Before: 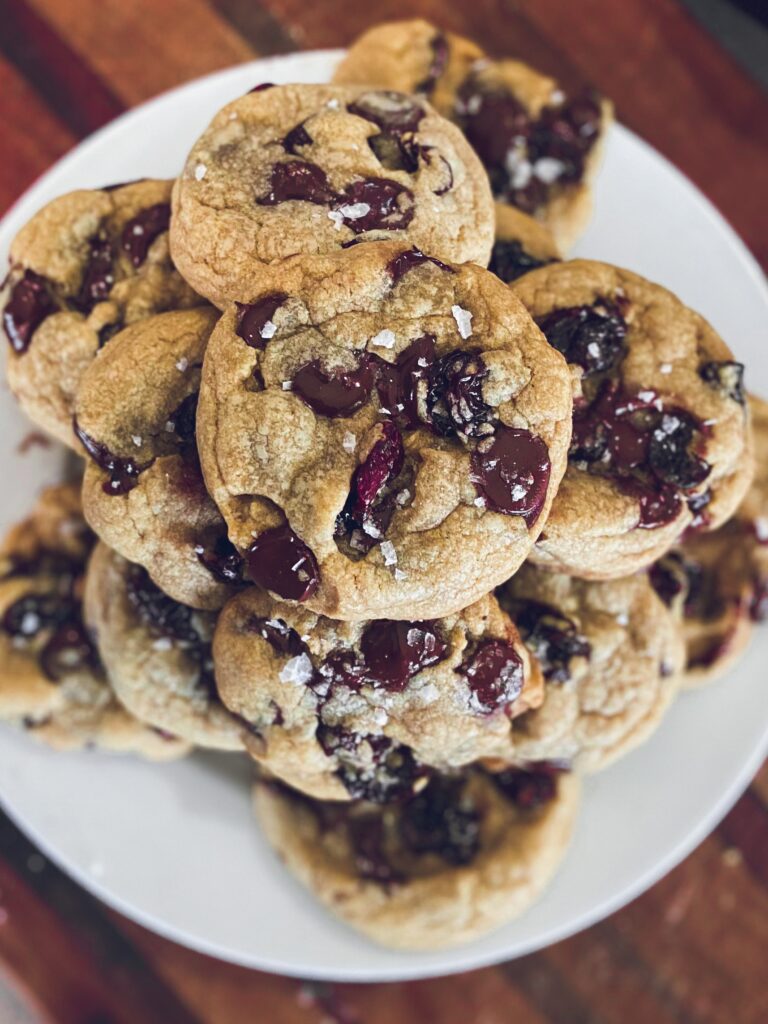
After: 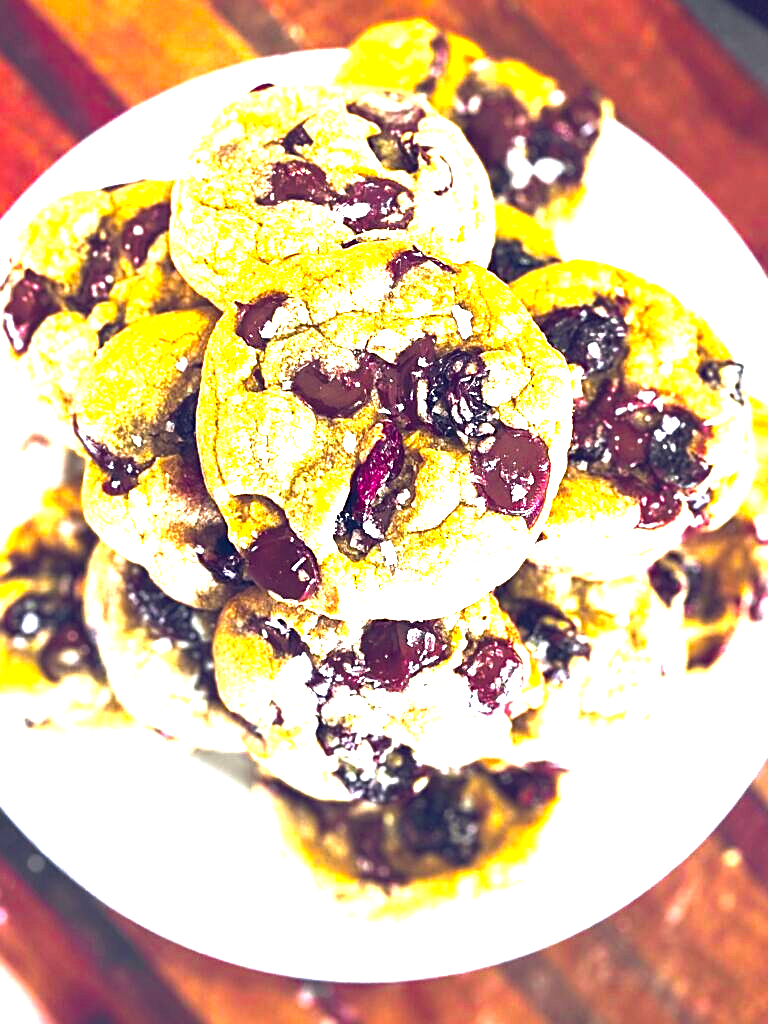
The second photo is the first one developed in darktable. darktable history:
color balance rgb: perceptual saturation grading › global saturation 25%, perceptual brilliance grading › global brilliance 35%, perceptual brilliance grading › highlights 50%, perceptual brilliance grading › mid-tones 60%, perceptual brilliance grading › shadows 35%, global vibrance 20%
sharpen: on, module defaults
